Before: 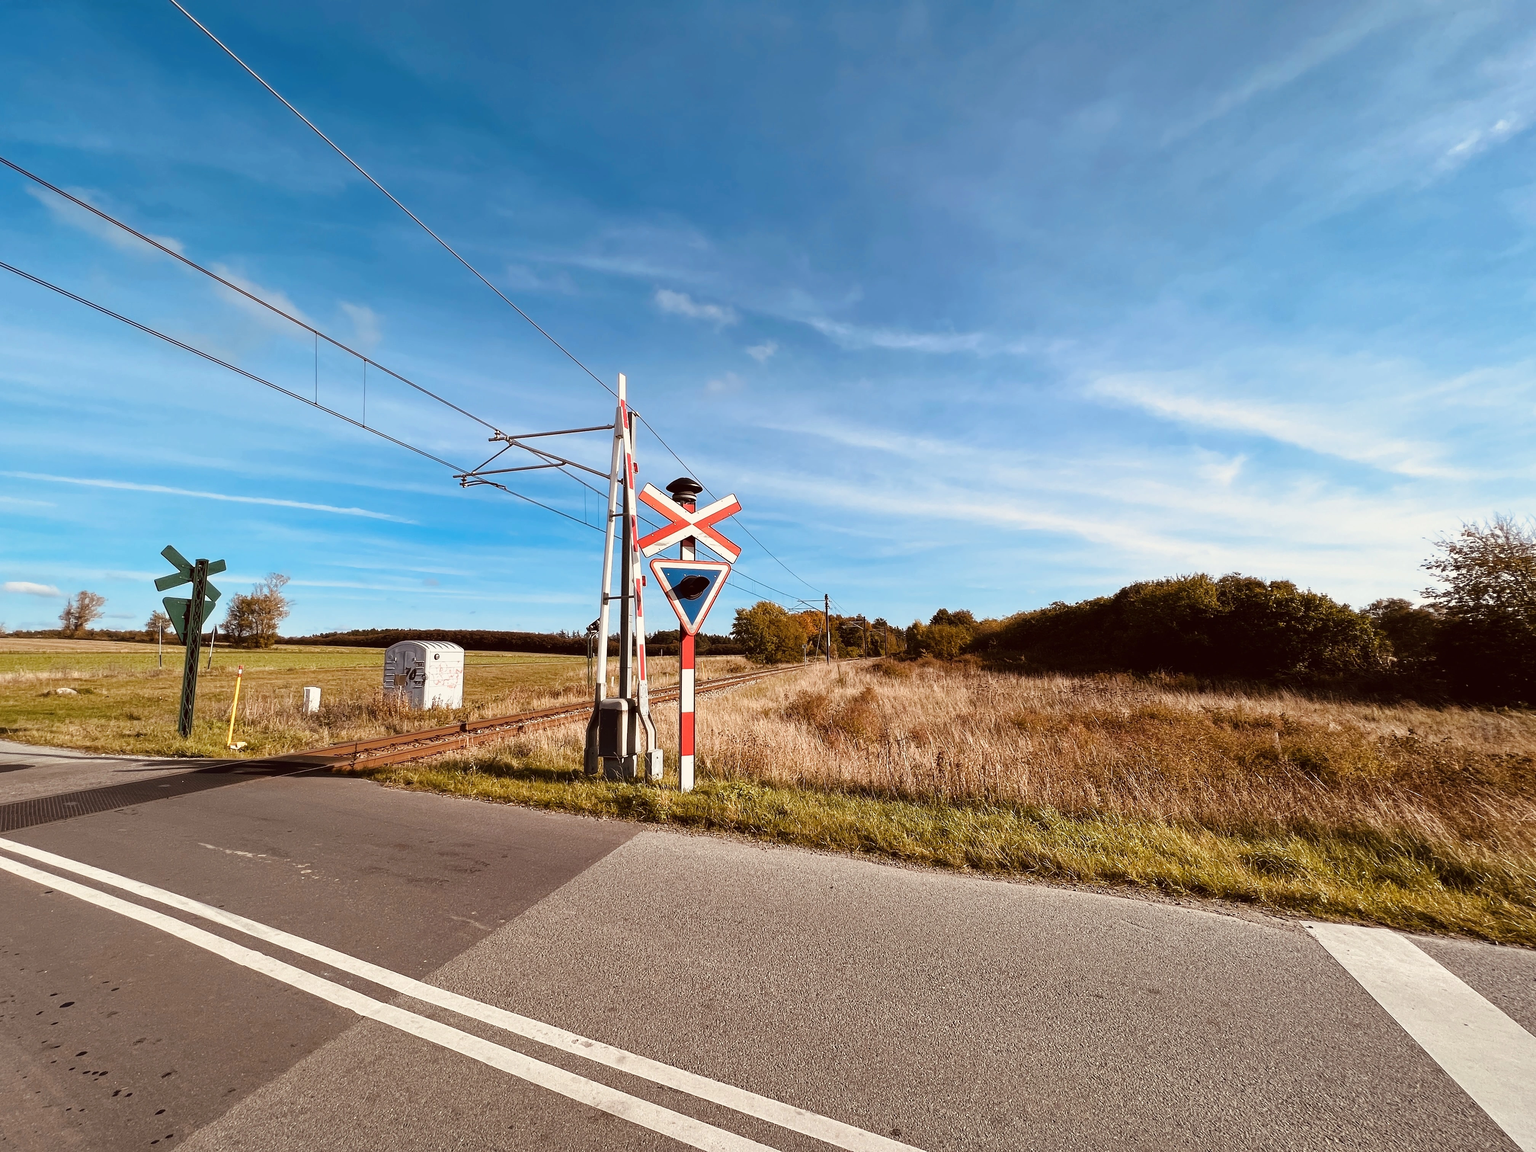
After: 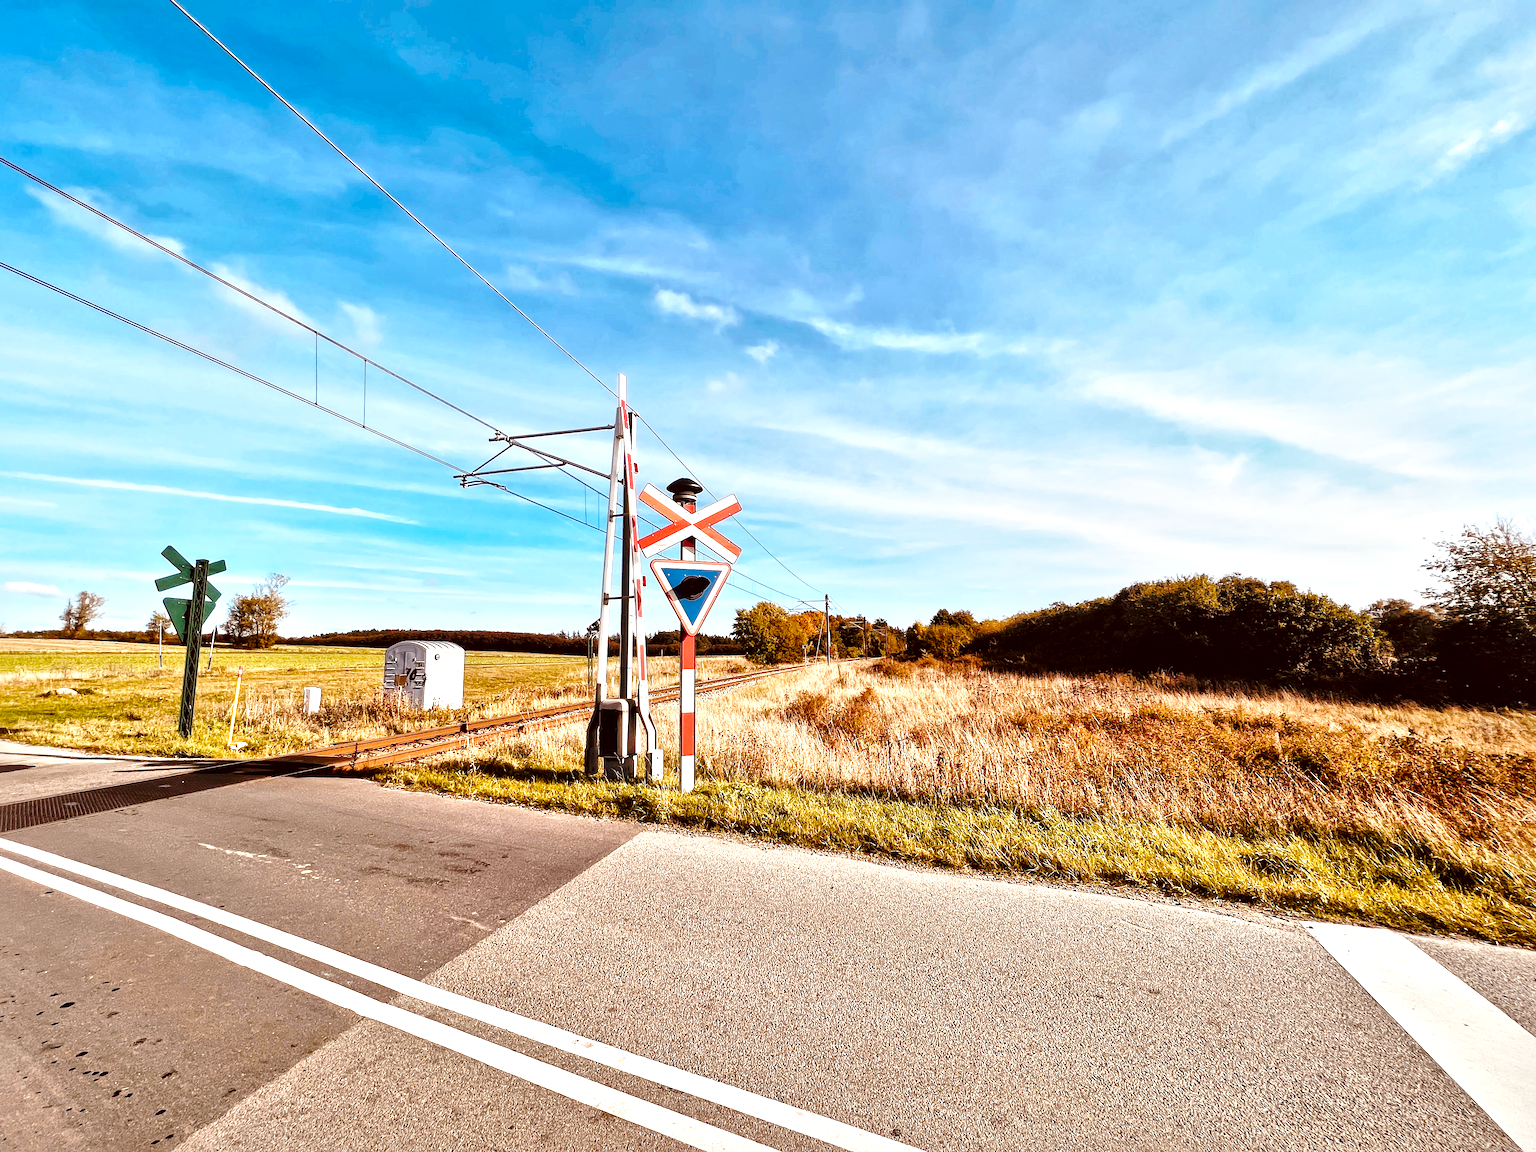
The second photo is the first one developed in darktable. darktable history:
contrast brightness saturation: contrast 0.073, brightness 0.072, saturation 0.178
local contrast: mode bilateral grid, contrast 44, coarseness 68, detail 213%, midtone range 0.2
base curve: curves: ch0 [(0, 0) (0.028, 0.03) (0.121, 0.232) (0.46, 0.748) (0.859, 0.968) (1, 1)], preserve colors none
